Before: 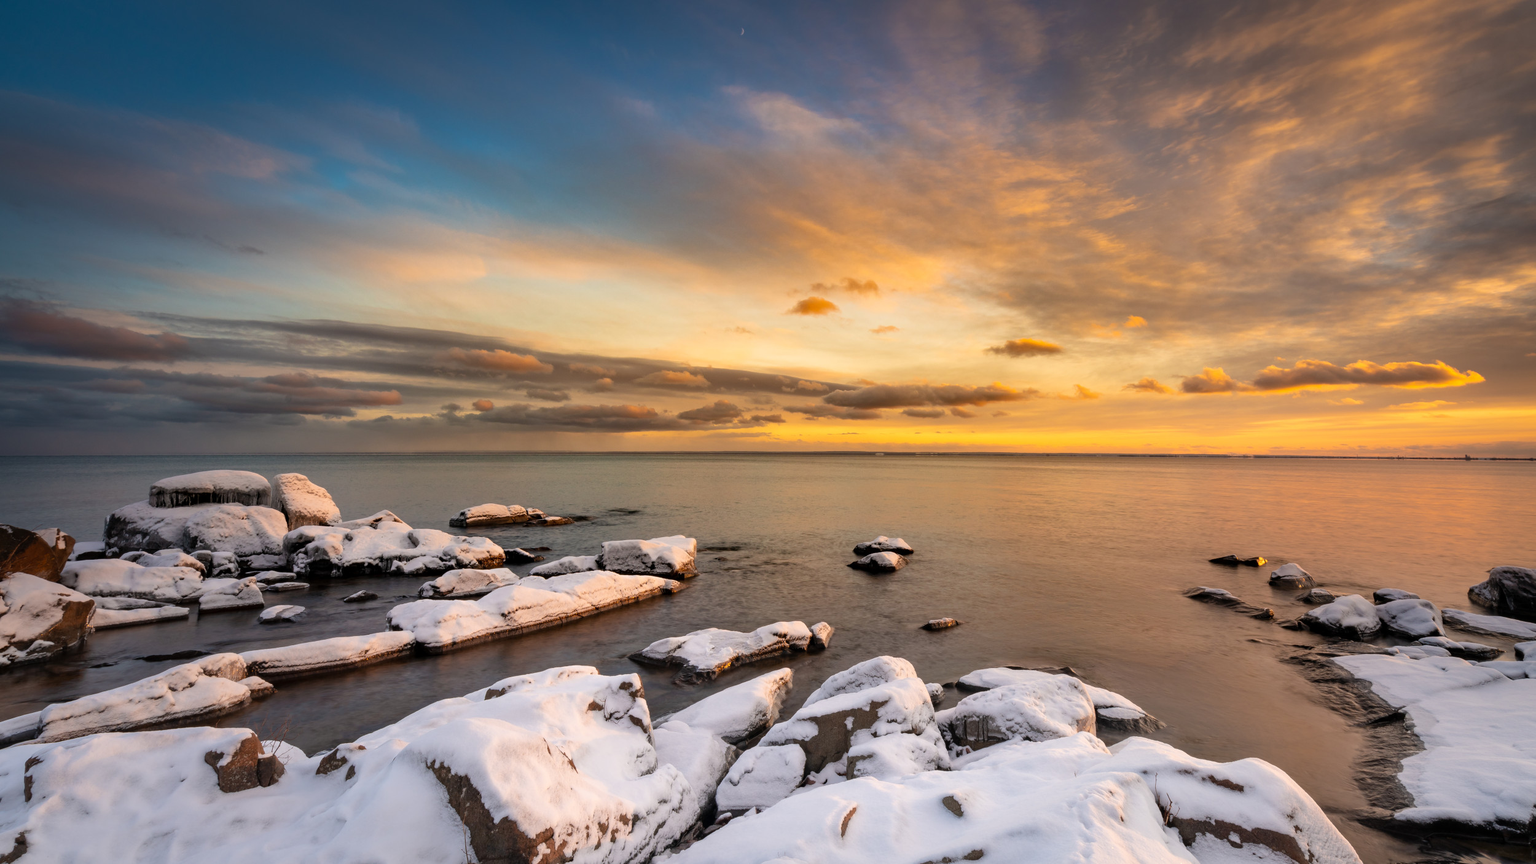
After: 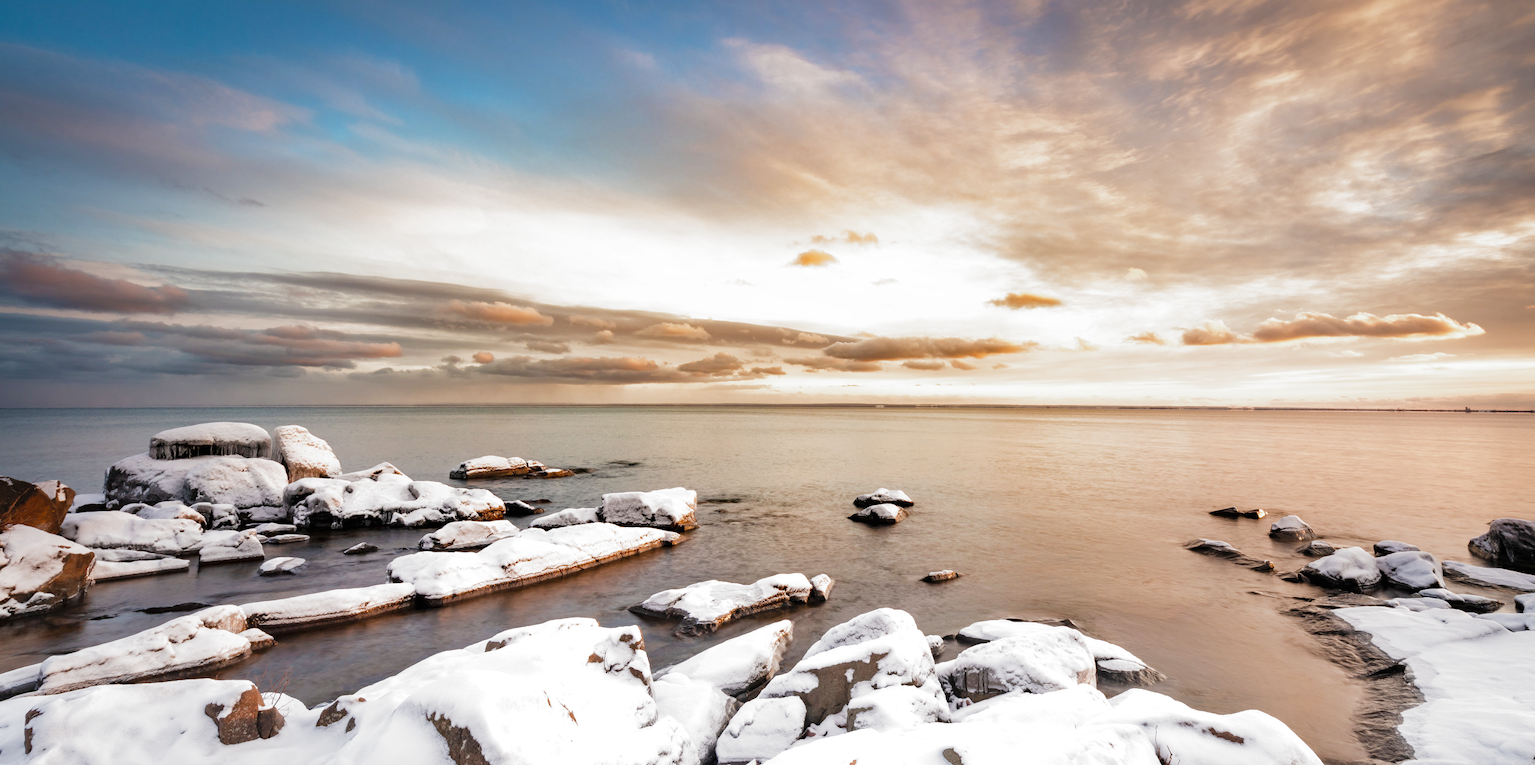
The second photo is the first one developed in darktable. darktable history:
exposure: black level correction 0, exposure 1.123 EV, compensate highlight preservation false
filmic rgb: black relative exposure -16 EV, white relative exposure 2.91 EV, hardness 9.99, add noise in highlights 0.001, preserve chrominance no, color science v3 (2019), use custom middle-gray values true, contrast in highlights soft
crop and rotate: top 5.603%, bottom 5.745%
